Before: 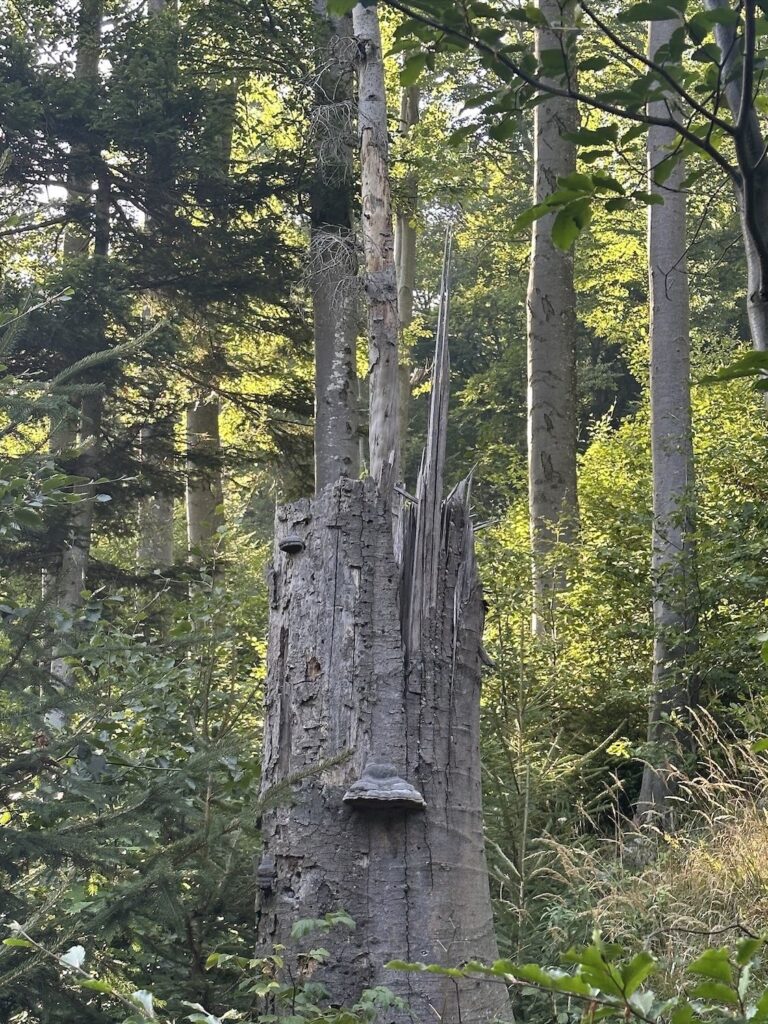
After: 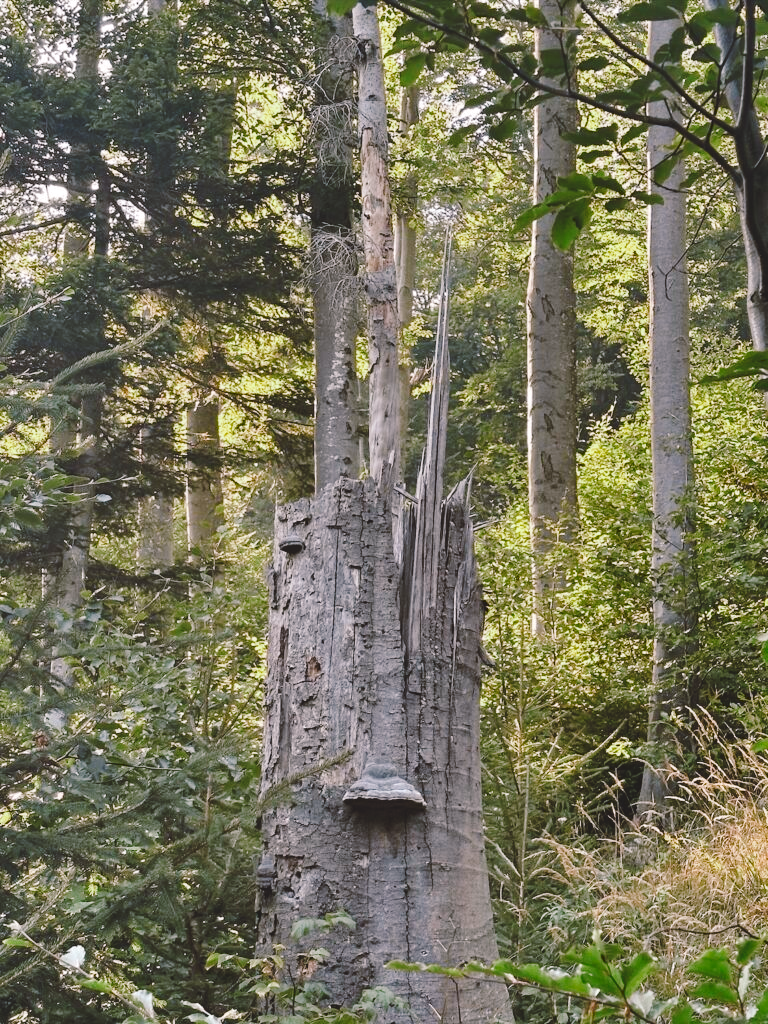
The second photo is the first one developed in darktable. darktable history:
tone curve: curves: ch0 [(0, 0) (0.003, 0.09) (0.011, 0.095) (0.025, 0.097) (0.044, 0.108) (0.069, 0.117) (0.1, 0.129) (0.136, 0.151) (0.177, 0.185) (0.224, 0.229) (0.277, 0.299) (0.335, 0.379) (0.399, 0.469) (0.468, 0.55) (0.543, 0.629) (0.623, 0.702) (0.709, 0.775) (0.801, 0.85) (0.898, 0.91) (1, 1)], preserve colors none
color look up table: target L [93.4, 92.13, 90.91, 85.77, 90.44, 78.08, 72.64, 67.78, 61.43, 50.78, 43.12, 22.38, 200.62, 87.02, 74.72, 65.79, 67.61, 63.05, 59.36, 51.59, 47.75, 42.81, 42.74, 29.48, 17.43, 1.28, 88.5, 88.26, 79.59, 80.4, 64.84, 77.24, 69.62, 50.99, 46.04, 45.13, 45.47, 54.54, 33.17, 29.45, 33.72, 12.86, 9.16, 92.33, 77.96, 71.41, 68.48, 43.79, 18], target a [-19.72, -17.87, -6.728, -32.28, -9.18, -27.5, -22.1, -18.75, -47.7, -24.73, -18.2, -21.76, 0, 11.94, 3.138, 29.8, 46.59, 31.11, 50.95, 59.49, 29.98, 29.22, 60.43, 1.226, 28.71, 6.095, 7.683, 20.26, 11.59, 35.57, -0.874, 37.31, 8.987, 71.52, 30.95, 47.82, -4.233, 34.56, 0.913, 35.66, 14.91, 18.11, 19.5, -25.31, -15.01, -17.17, 0.463, -18.45, -11.15], target b [47.26, 22.99, 35.95, 27.16, -0.991, 9.435, 41.93, 15.4, 34.62, 5.049, 37.23, 25.45, 0, 18.81, 72.23, 43.57, 18.62, 16.53, 62.56, 13.92, 50.03, 47.47, 60.45, 44.64, 29.53, 1.725, -7.244, -9.685, -25.27, -21.83, -23.84, -26.62, -40.3, -1.73, -15.01, -26.38, -42.01, -49.71, 2.499, -1.525, -60.2, 1.372, -38.41, -7.189, -29.85, -6.809, -1.701, -22.31, 3.967], num patches 49
